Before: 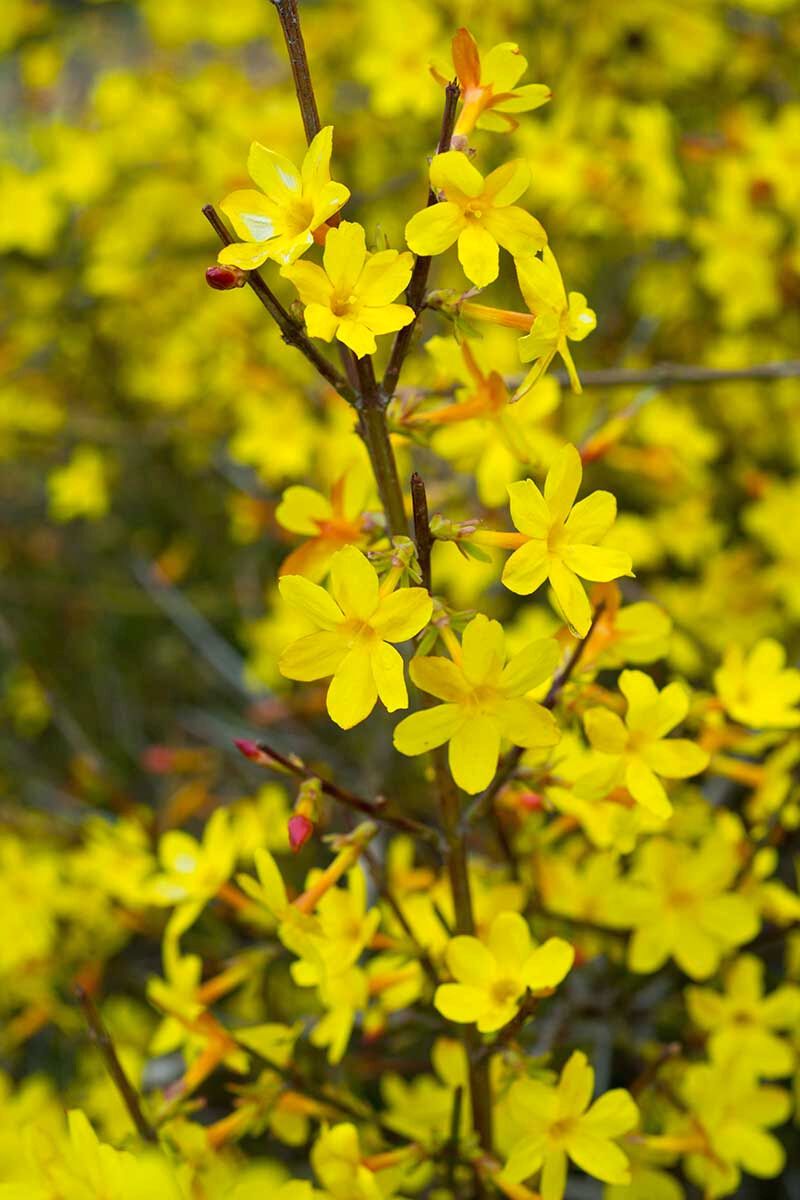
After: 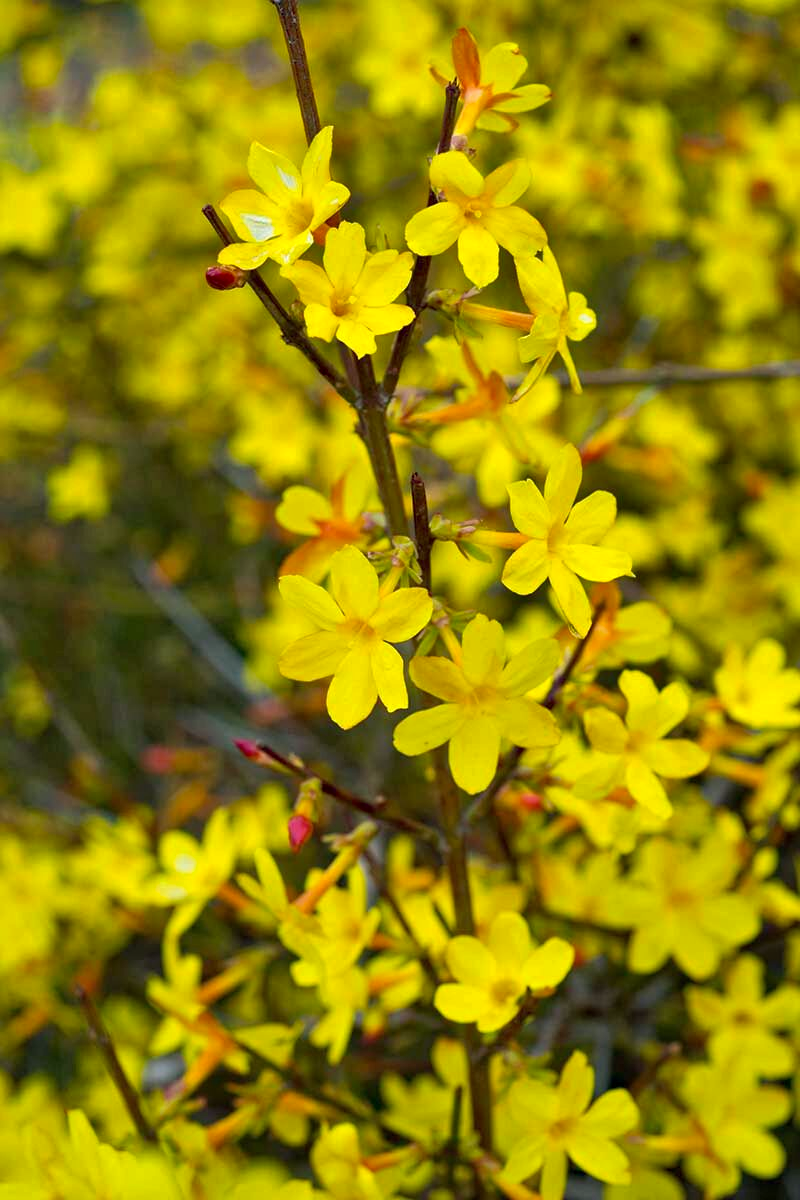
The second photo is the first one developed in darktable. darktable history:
exposure: exposure 0.131 EV, compensate highlight preservation false
haze removal: adaptive false
shadows and highlights: shadows 43.66, white point adjustment -1.28, soften with gaussian
color correction: highlights b* 0.048
